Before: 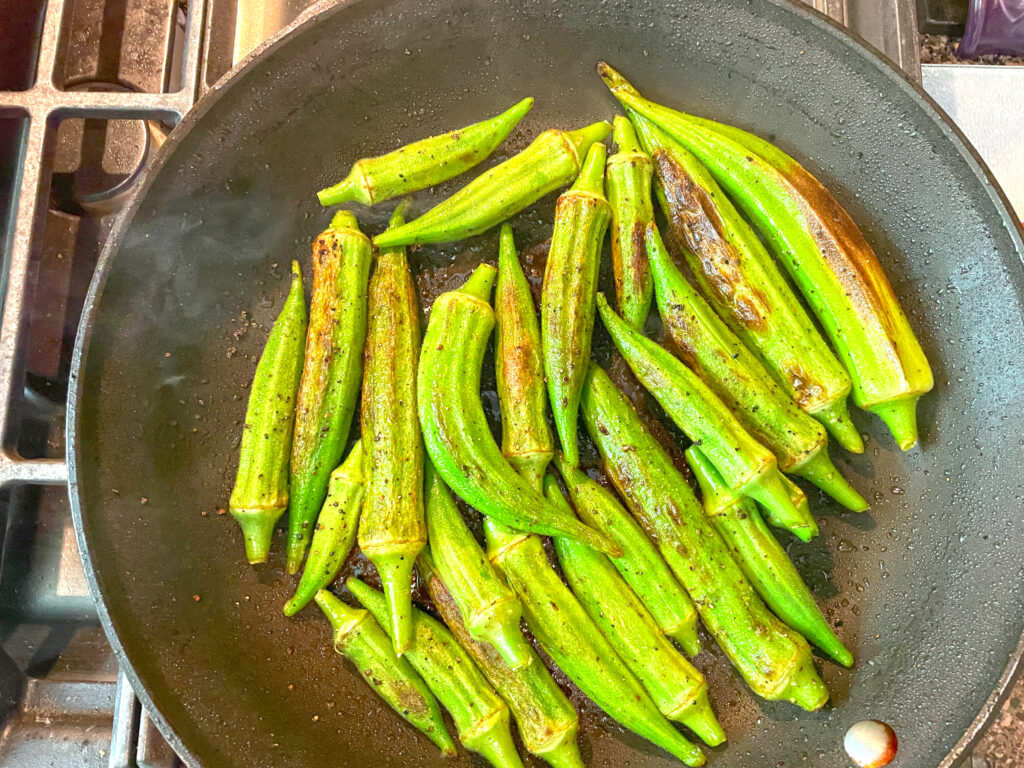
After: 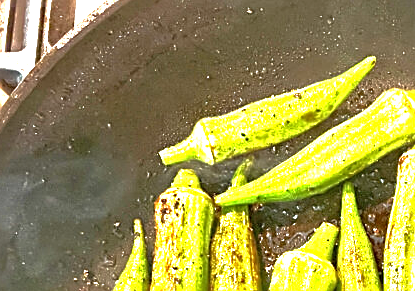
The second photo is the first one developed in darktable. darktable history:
exposure: black level correction 0, exposure 1.3 EV, compensate exposure bias true, compensate highlight preservation false
crop: left 15.452%, top 5.459%, right 43.956%, bottom 56.62%
sharpen: radius 2.543, amount 0.636
base curve: curves: ch0 [(0, 0) (0.841, 0.609) (1, 1)]
